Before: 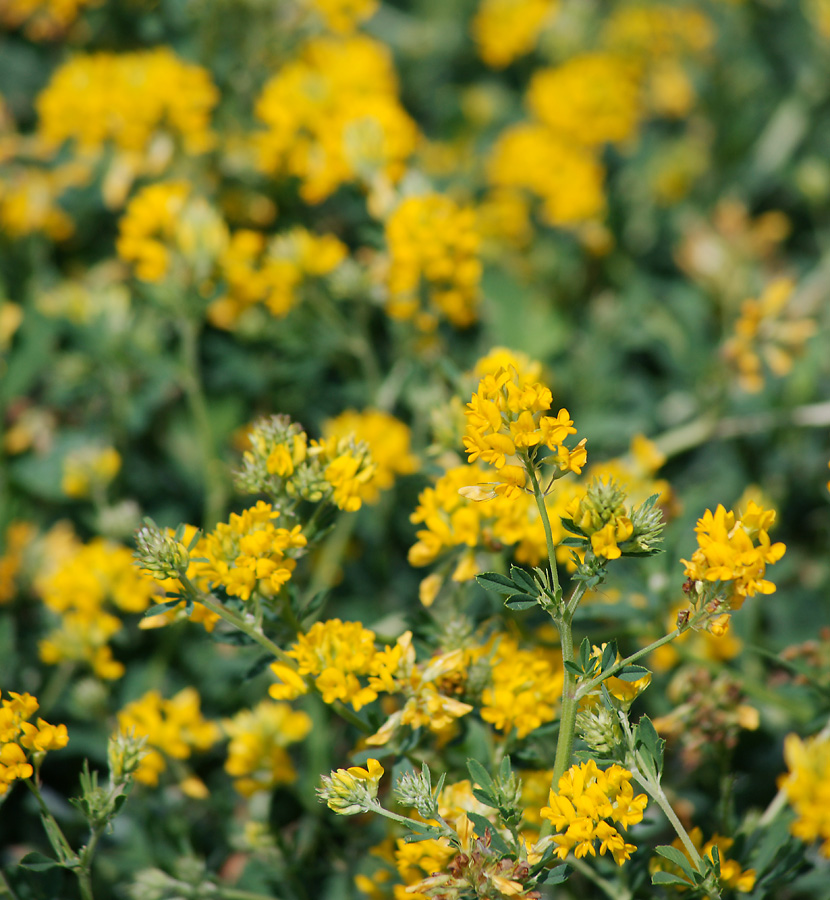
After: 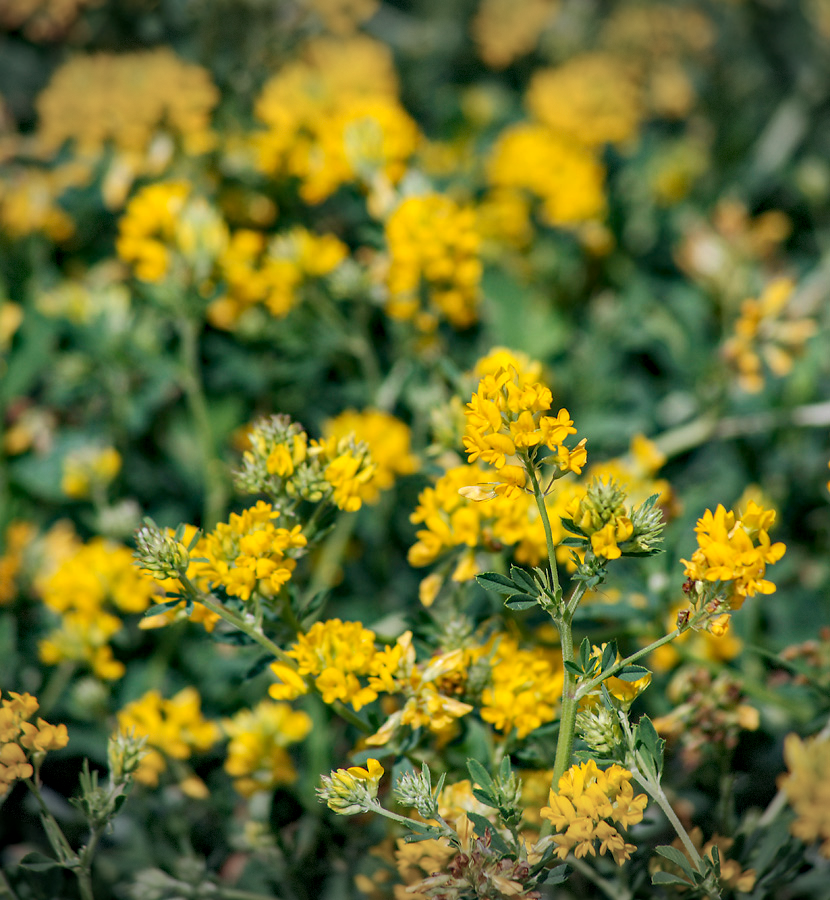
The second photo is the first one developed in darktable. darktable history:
haze removal: compatibility mode true, adaptive false
shadows and highlights: on, module defaults
local contrast: highlights 61%, detail 143%, midtone range 0.428
vignetting: fall-off start 100%, brightness -0.406, saturation -0.3, width/height ratio 1.324, dithering 8-bit output, unbound false
